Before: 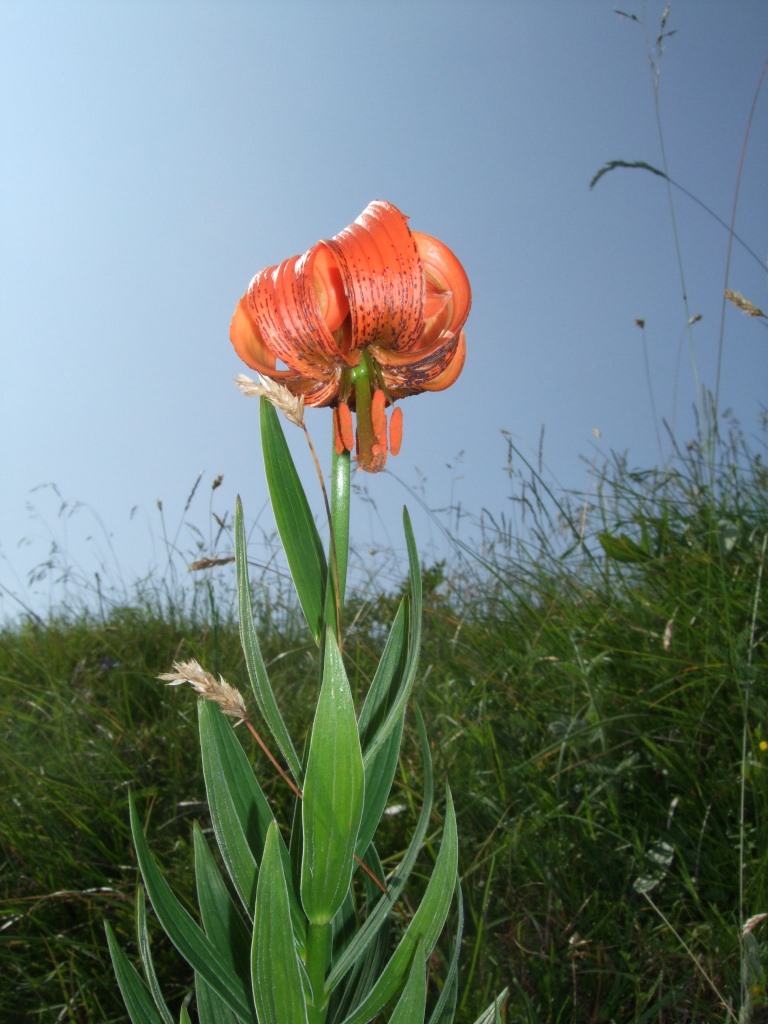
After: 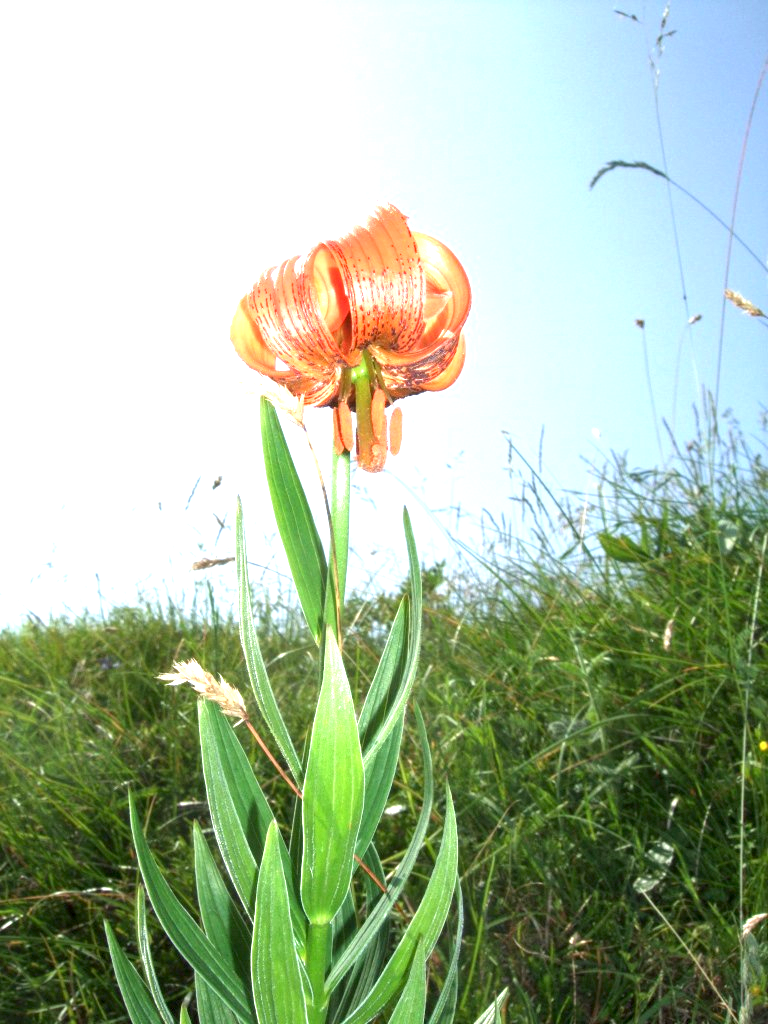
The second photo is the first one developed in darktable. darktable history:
local contrast: highlights 100%, shadows 100%, detail 120%, midtone range 0.2
exposure: black level correction 0.001, exposure 1.719 EV, compensate exposure bias true, compensate highlight preservation false
